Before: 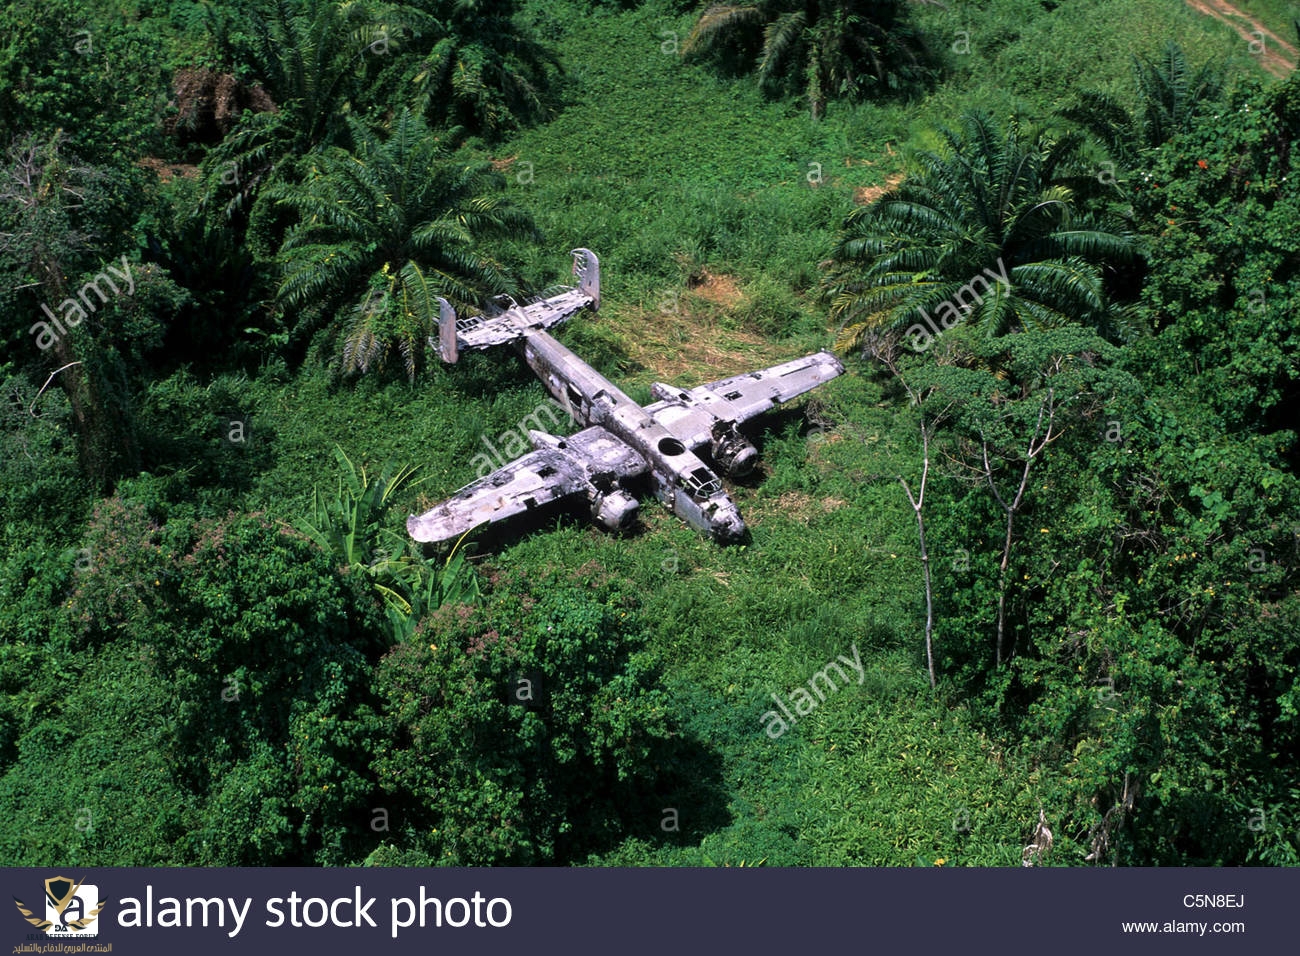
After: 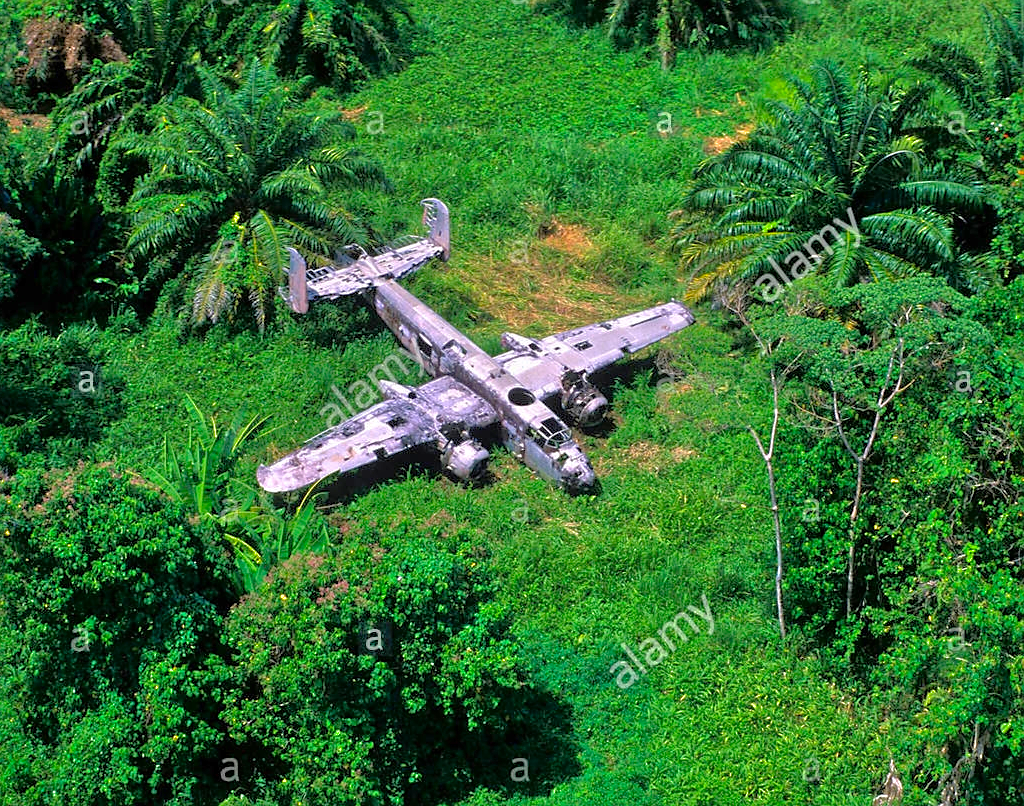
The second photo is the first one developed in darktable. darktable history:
crop: left 11.573%, top 5.313%, right 9.588%, bottom 10.309%
tone equalizer: -7 EV 0.147 EV, -6 EV 0.577 EV, -5 EV 1.15 EV, -4 EV 1.37 EV, -3 EV 1.13 EV, -2 EV 0.6 EV, -1 EV 0.155 EV
sharpen: radius 1.517, amount 0.364, threshold 1.693
shadows and highlights: on, module defaults
contrast brightness saturation: saturation 0.503
